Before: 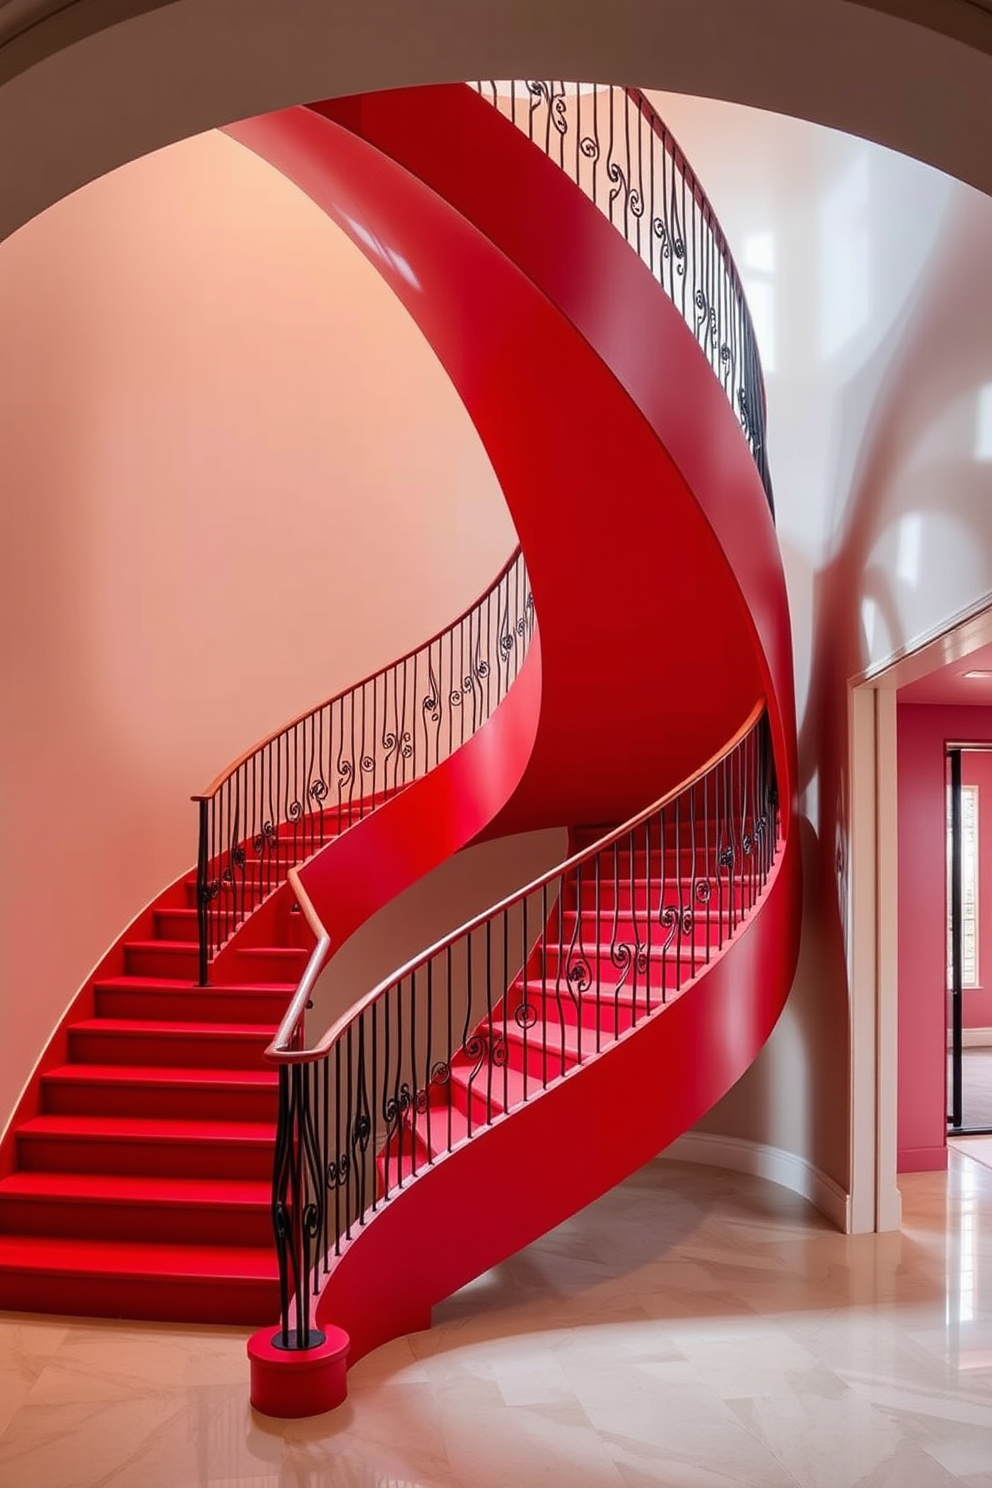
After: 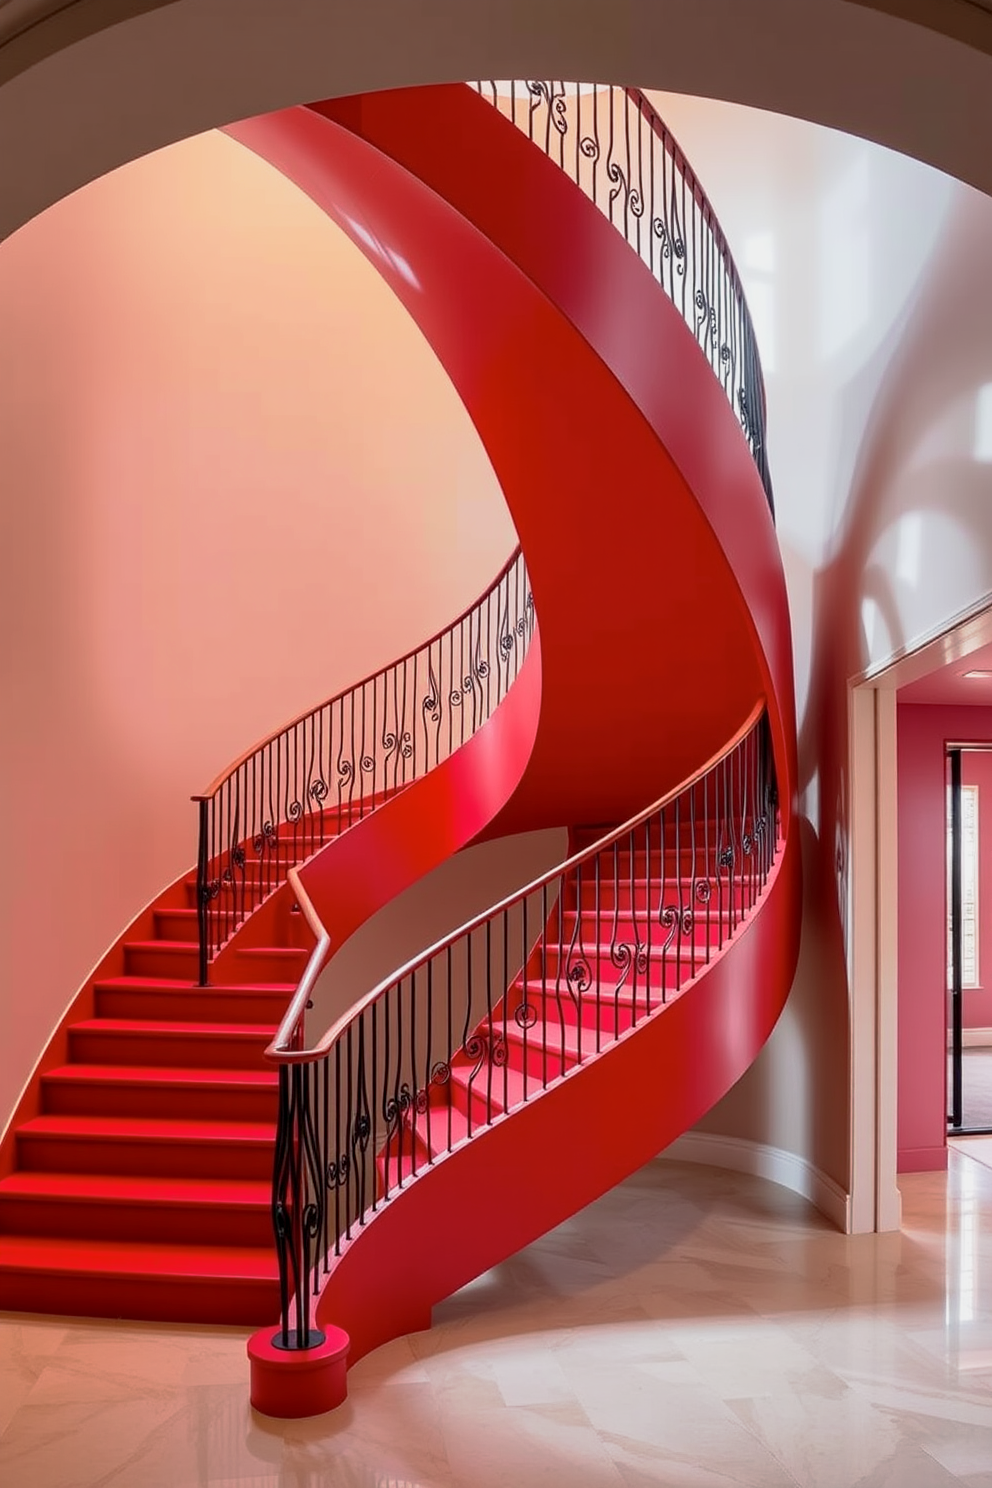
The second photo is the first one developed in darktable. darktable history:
tone curve: curves: ch0 [(0.013, 0) (0.061, 0.059) (0.239, 0.256) (0.502, 0.501) (0.683, 0.676) (0.761, 0.773) (0.858, 0.858) (0.987, 0.945)]; ch1 [(0, 0) (0.172, 0.123) (0.304, 0.267) (0.414, 0.395) (0.472, 0.473) (0.502, 0.502) (0.521, 0.528) (0.583, 0.595) (0.654, 0.673) (0.728, 0.761) (1, 1)]; ch2 [(0, 0) (0.411, 0.424) (0.485, 0.476) (0.502, 0.501) (0.553, 0.557) (0.57, 0.576) (1, 1)], preserve colors none
